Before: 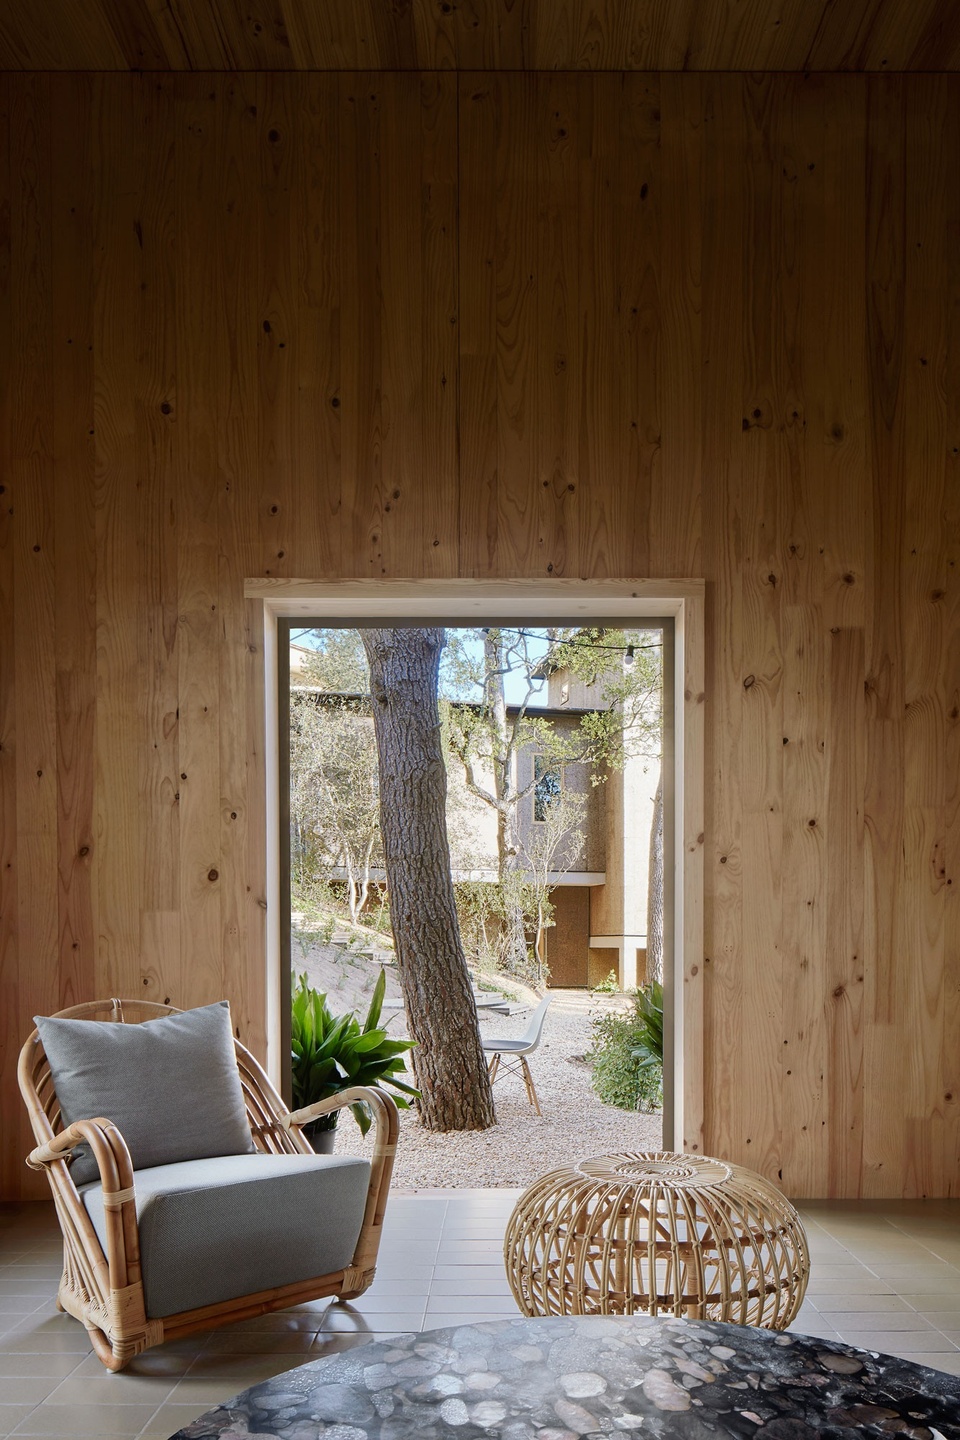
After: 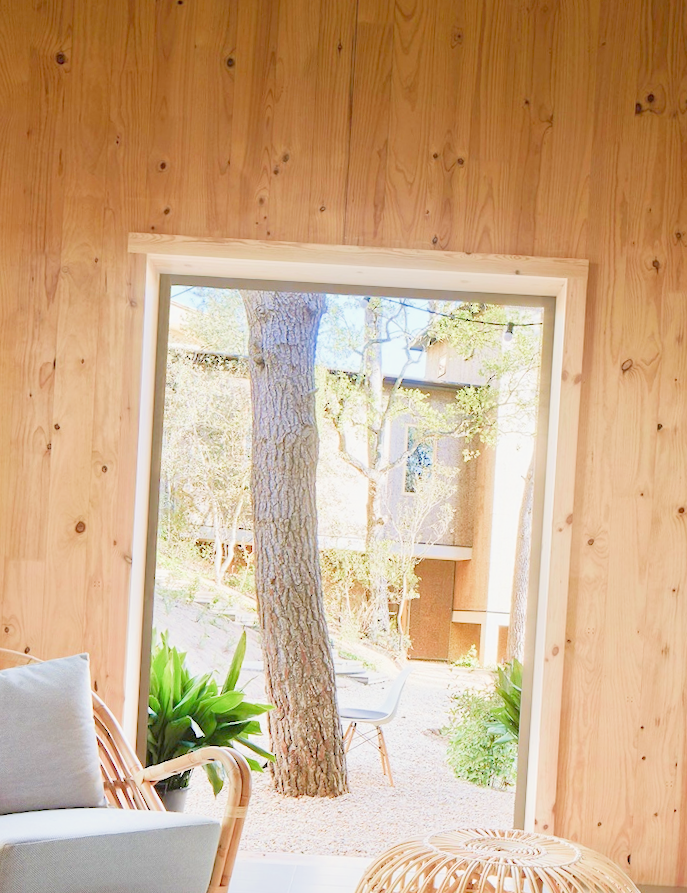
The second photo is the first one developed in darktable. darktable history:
crop and rotate: angle -3.37°, left 9.79%, top 20.73%, right 12.42%, bottom 11.82%
filmic rgb: middle gray luminance 2.5%, black relative exposure -10 EV, white relative exposure 7 EV, threshold 6 EV, dynamic range scaling 10%, target black luminance 0%, hardness 3.19, latitude 44.39%, contrast 0.682, highlights saturation mix 5%, shadows ↔ highlights balance 13.63%, add noise in highlights 0, color science v3 (2019), use custom middle-gray values true, iterations of high-quality reconstruction 0, contrast in highlights soft, enable highlight reconstruction true
